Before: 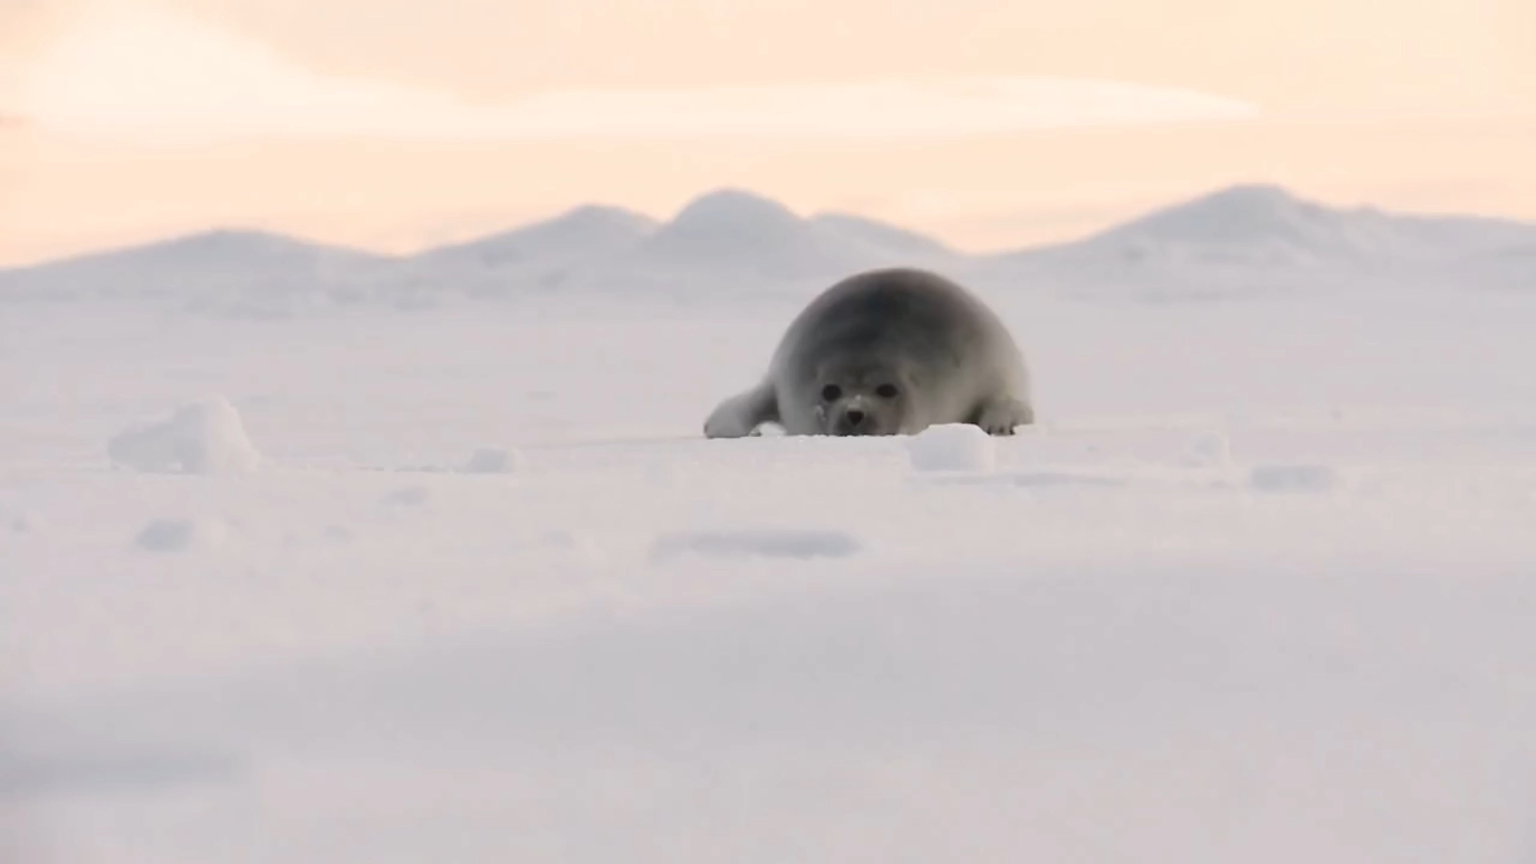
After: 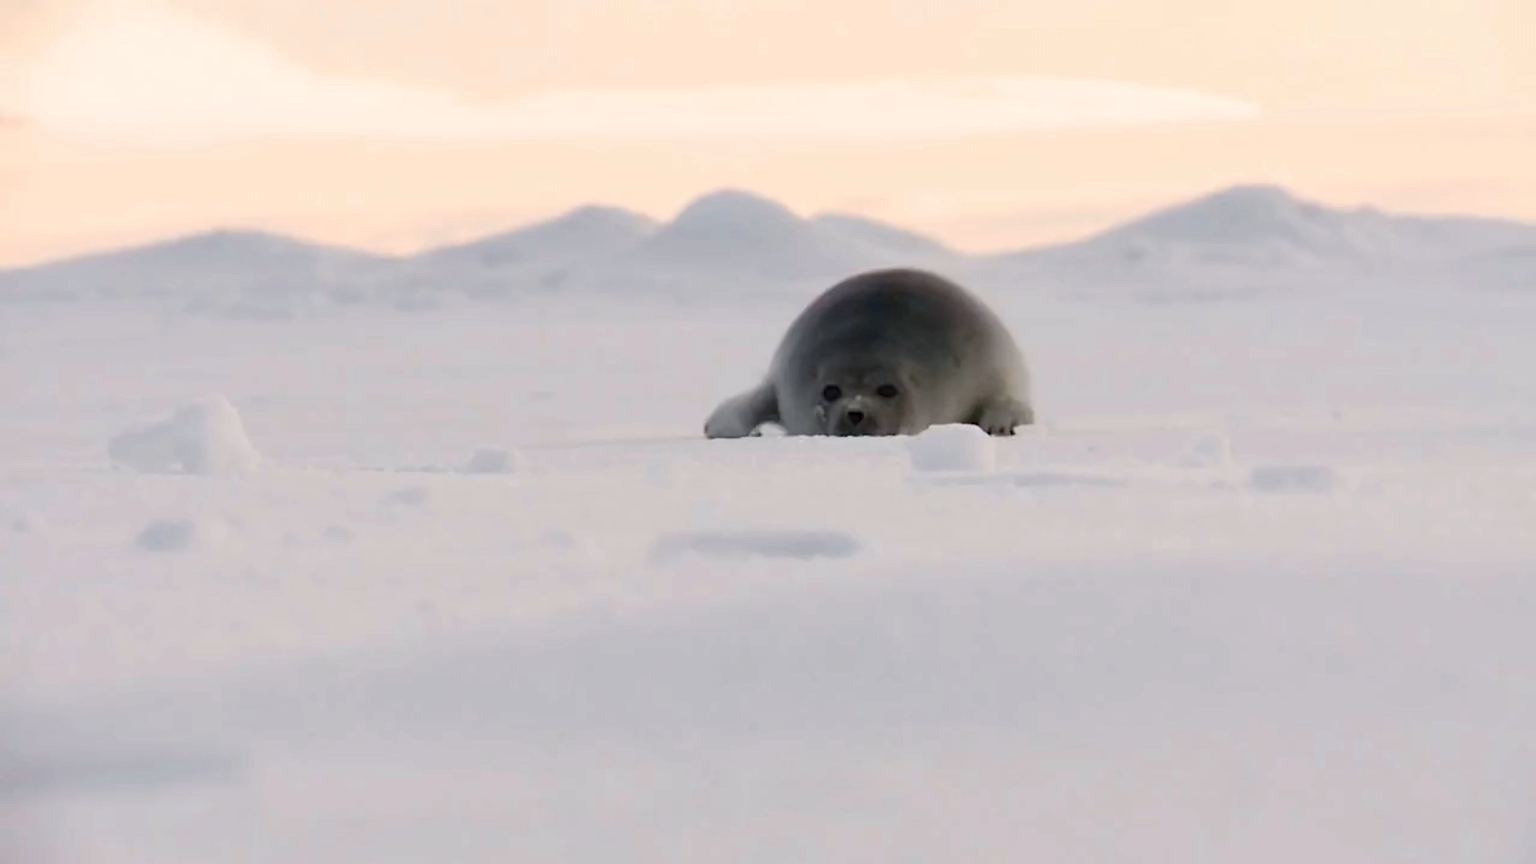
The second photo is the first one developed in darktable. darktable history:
haze removal: strength 0.408, distance 0.217, compatibility mode true, adaptive false
